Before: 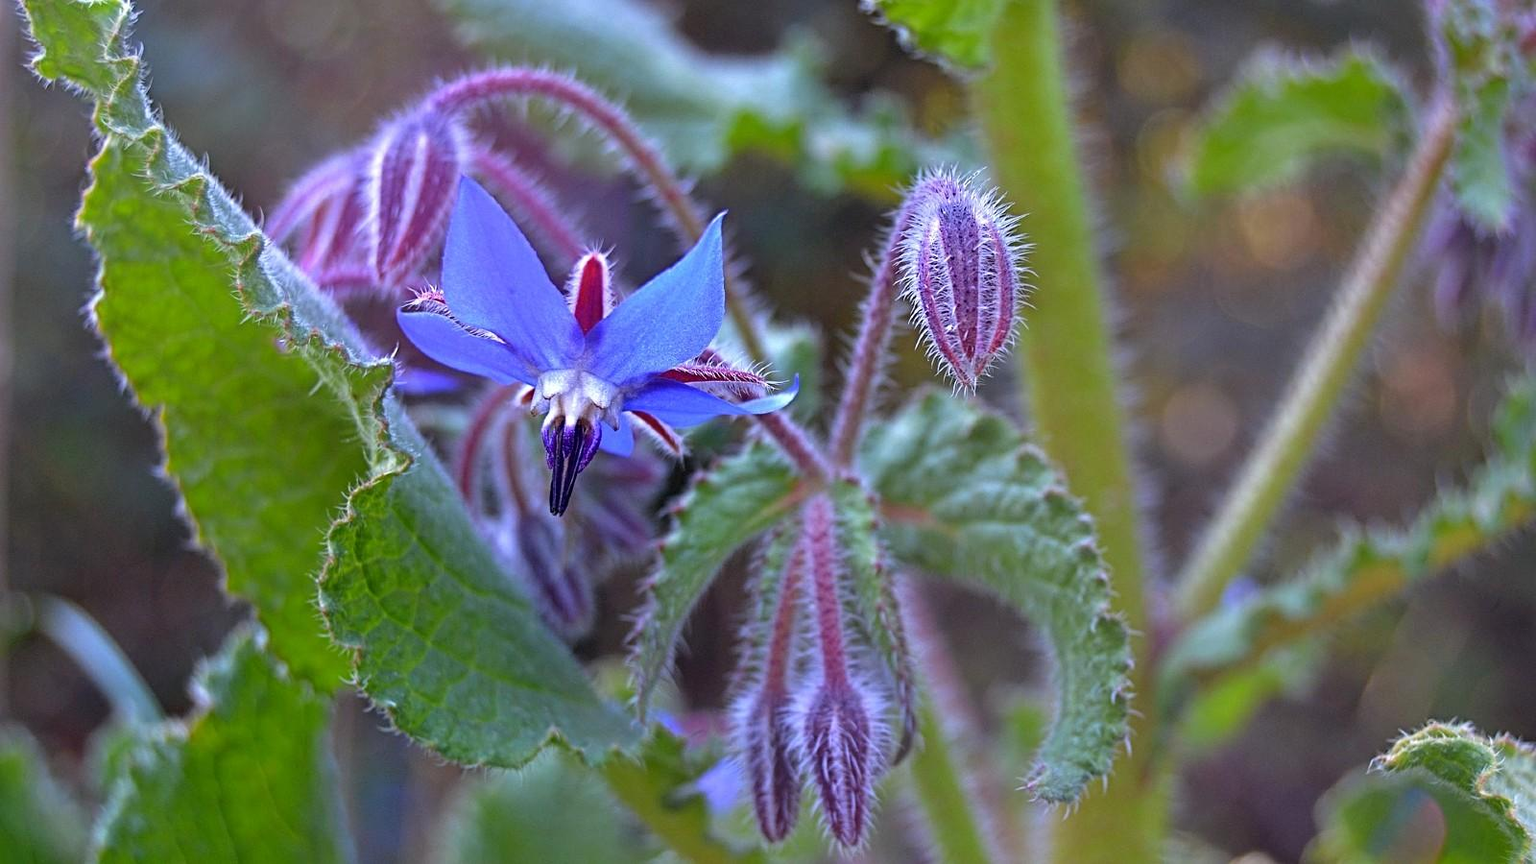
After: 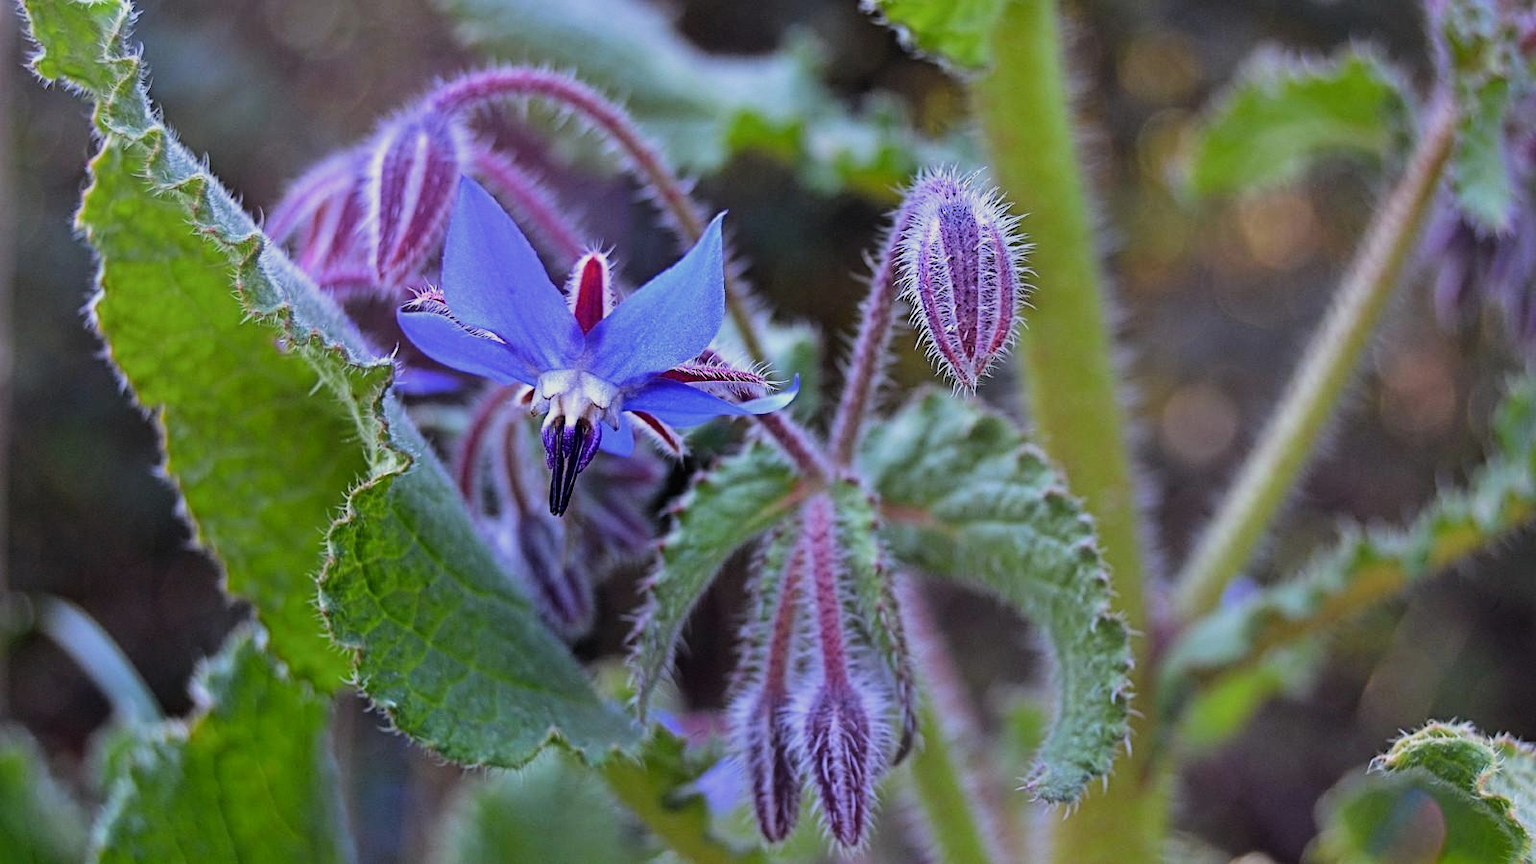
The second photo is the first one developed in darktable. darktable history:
filmic rgb: black relative exposure -7.5 EV, white relative exposure 5 EV, hardness 3.31, contrast 1.3, contrast in shadows safe
exposure: exposure -0.048 EV, compensate highlight preservation false
